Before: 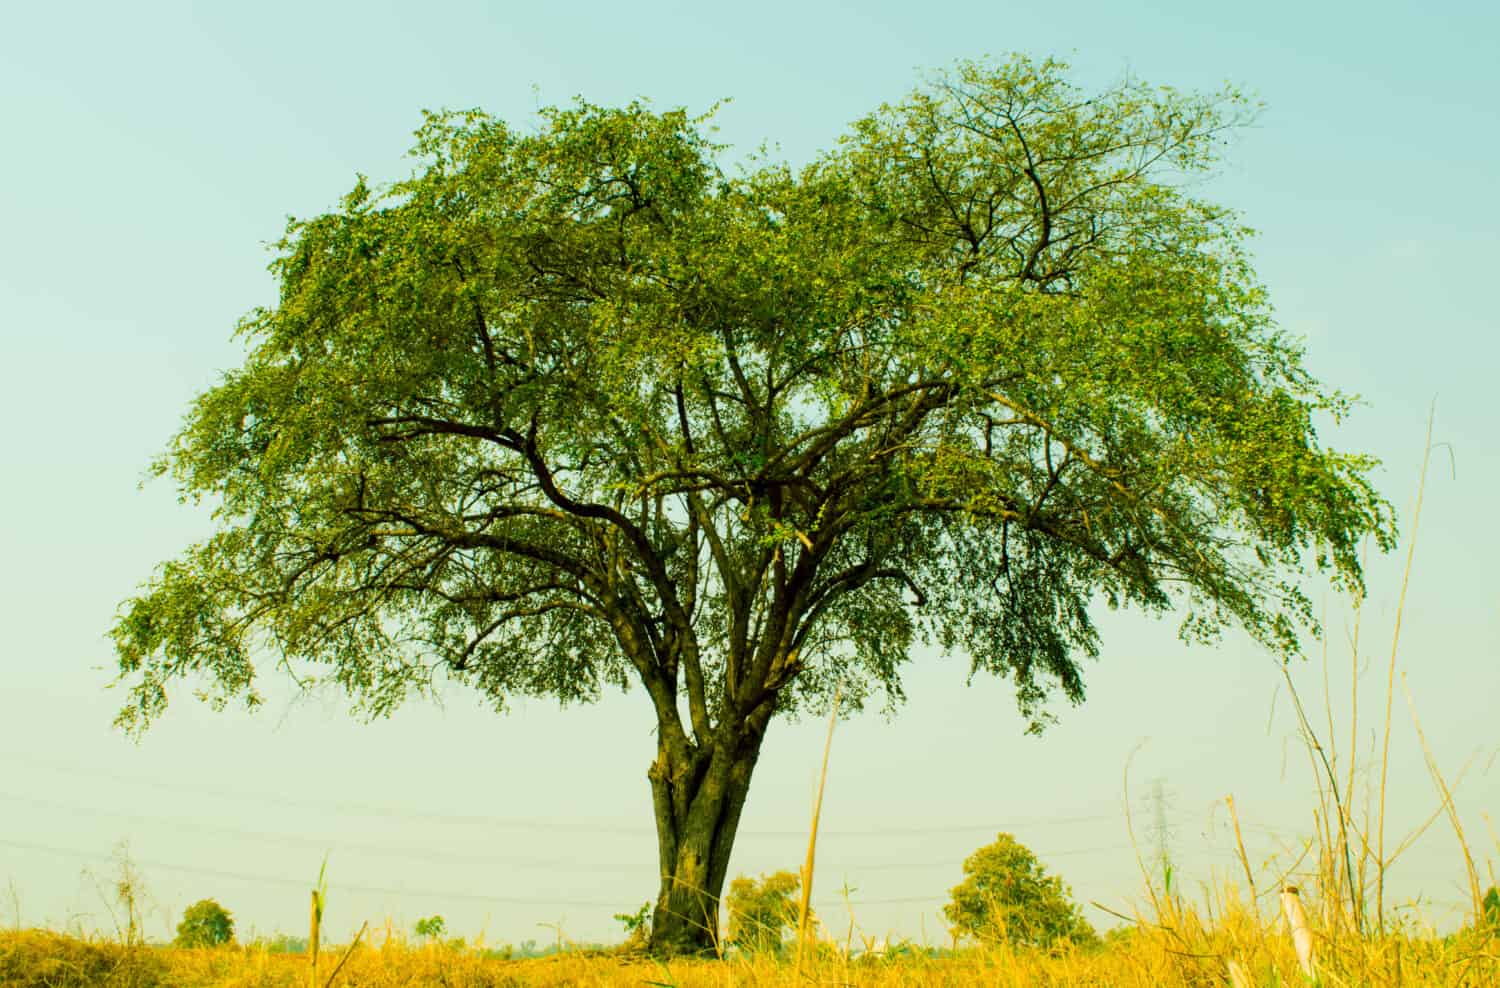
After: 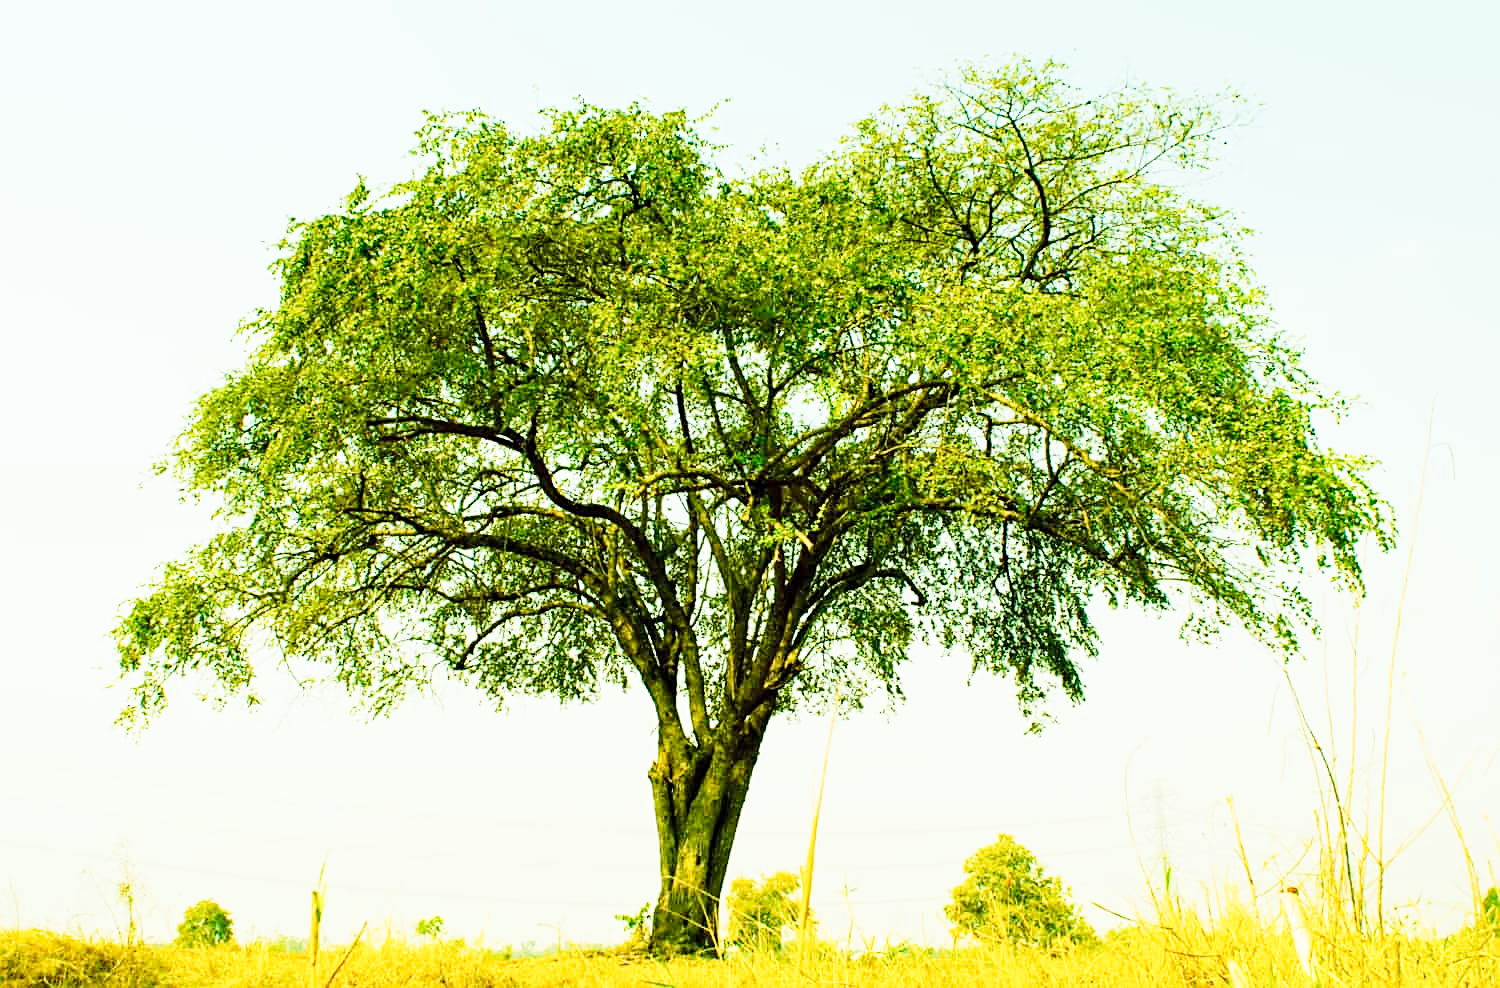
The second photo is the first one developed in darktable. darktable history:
sharpen: on, module defaults
base curve: curves: ch0 [(0, 0) (0.018, 0.026) (0.143, 0.37) (0.33, 0.731) (0.458, 0.853) (0.735, 0.965) (0.905, 0.986) (1, 1)], preserve colors none
